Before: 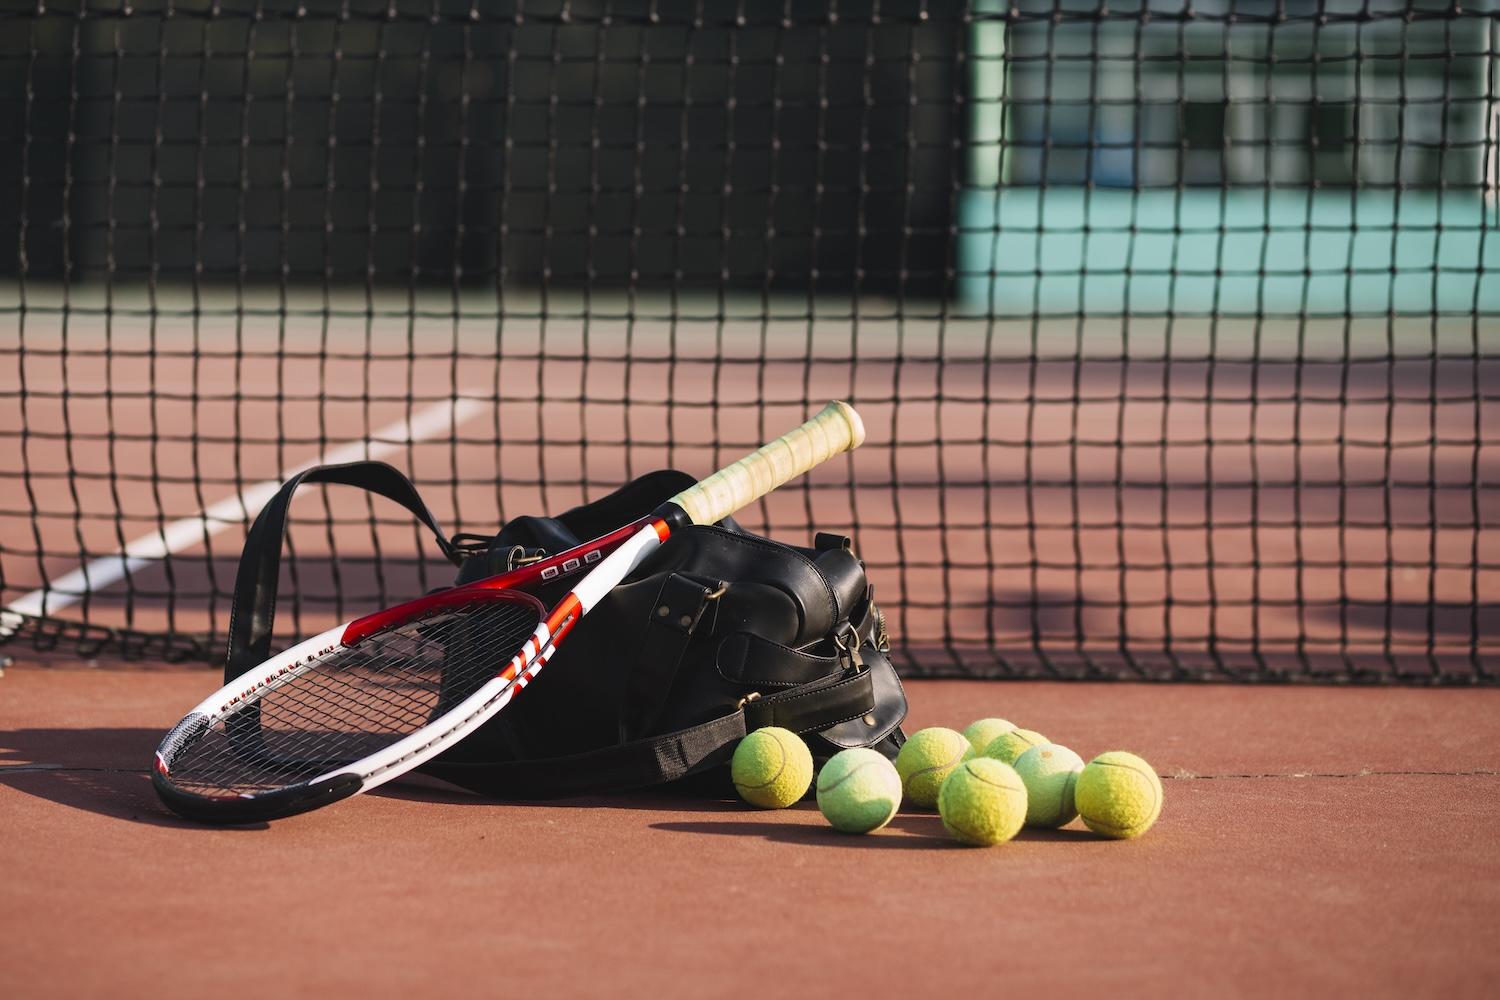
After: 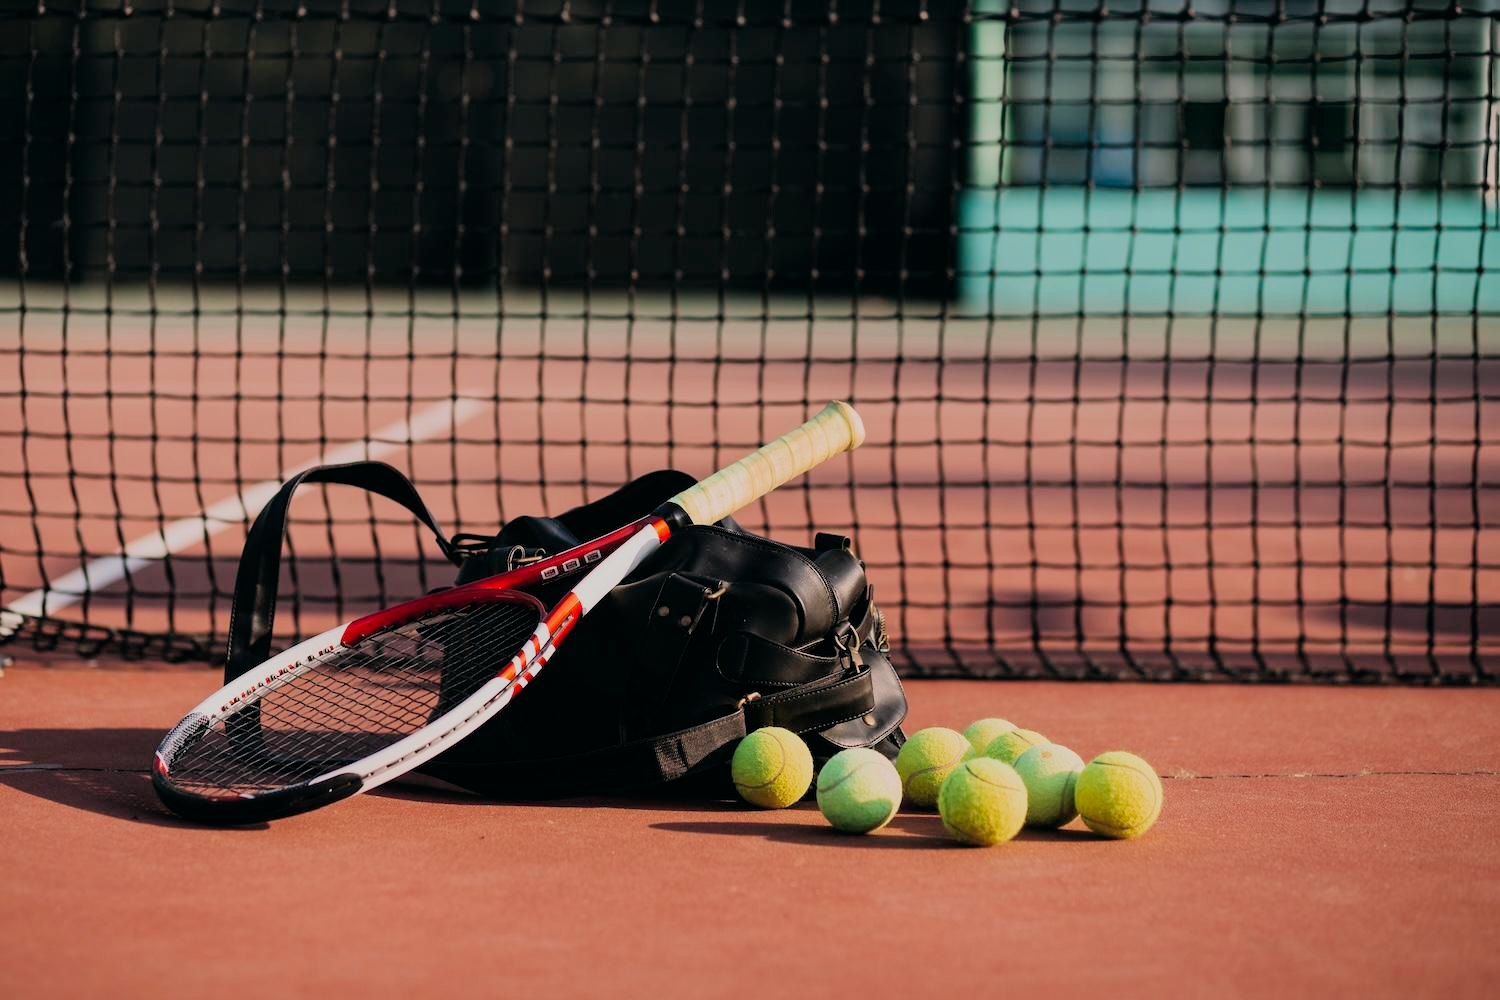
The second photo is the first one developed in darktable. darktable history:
filmic rgb: black relative exposure -7.65 EV, white relative exposure 4.56 EV, hardness 3.61, color science v6 (2022)
color balance: lift [1, 0.998, 1.001, 1.002], gamma [1, 1.02, 1, 0.98], gain [1, 1.02, 1.003, 0.98]
